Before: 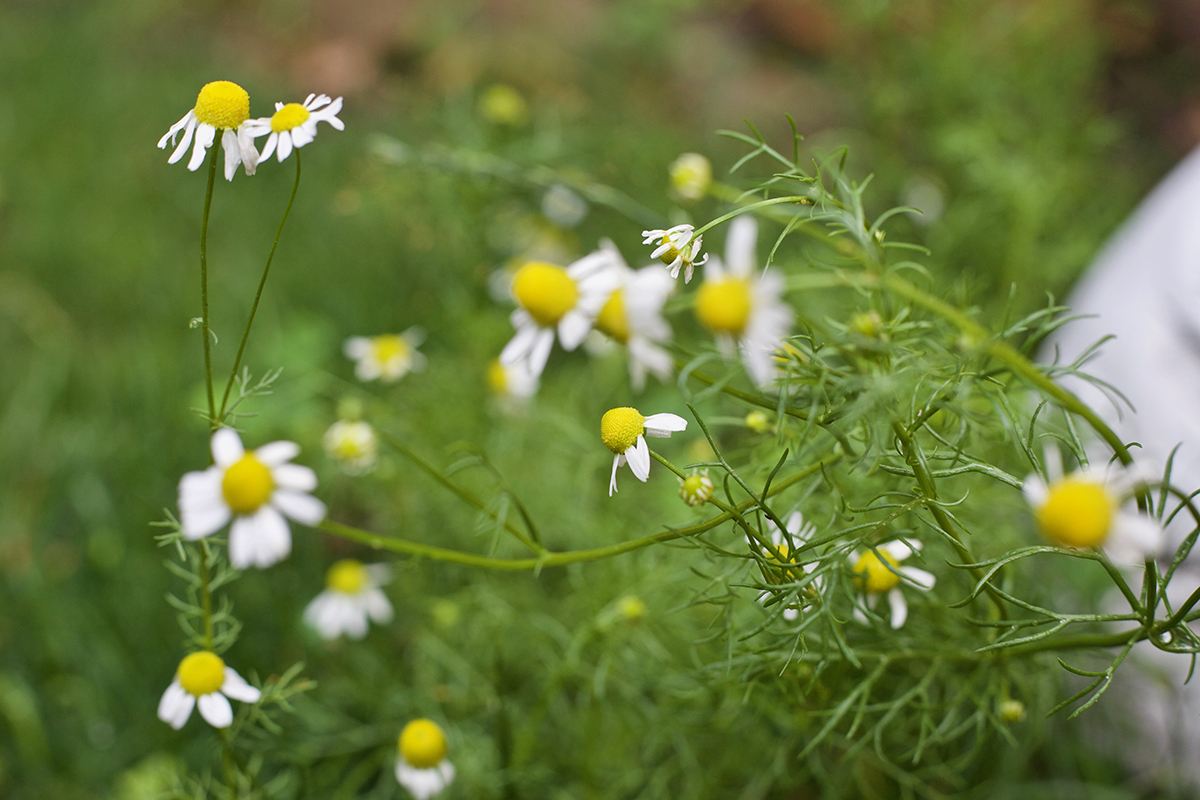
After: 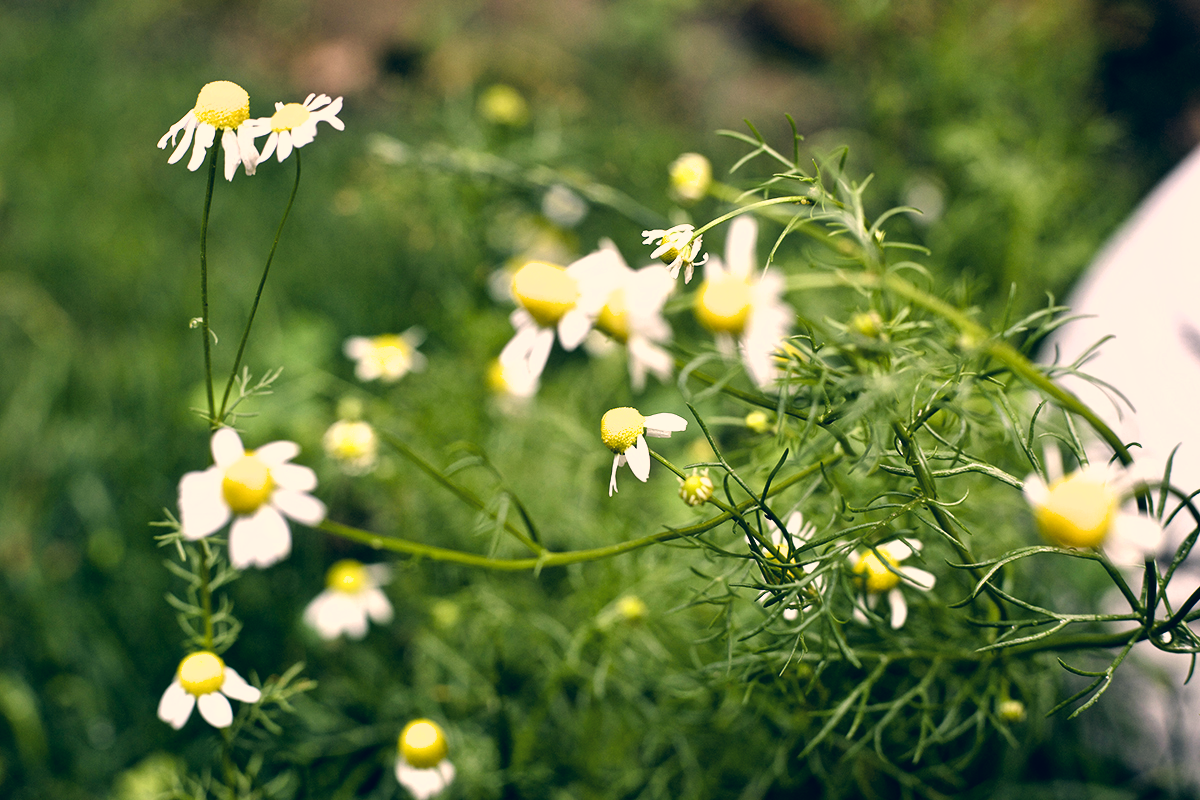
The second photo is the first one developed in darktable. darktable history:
filmic rgb: black relative exposure -8.22 EV, white relative exposure 2.24 EV, threshold 2.99 EV, hardness 7.13, latitude 84.93%, contrast 1.696, highlights saturation mix -4.13%, shadows ↔ highlights balance -2.35%, enable highlight reconstruction true
color correction: highlights a* 10.3, highlights b* 13.97, shadows a* -9.57, shadows b* -14.86
